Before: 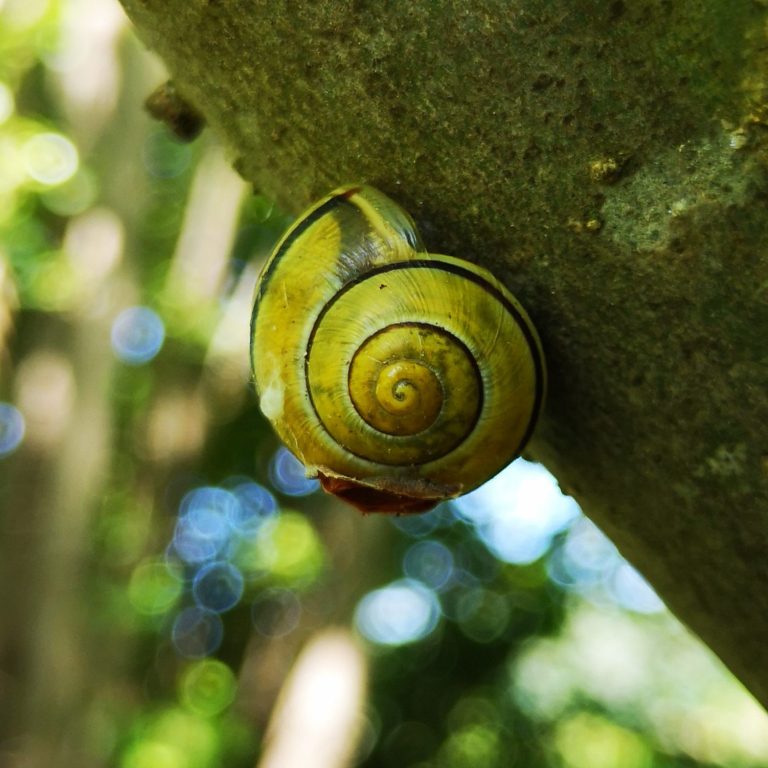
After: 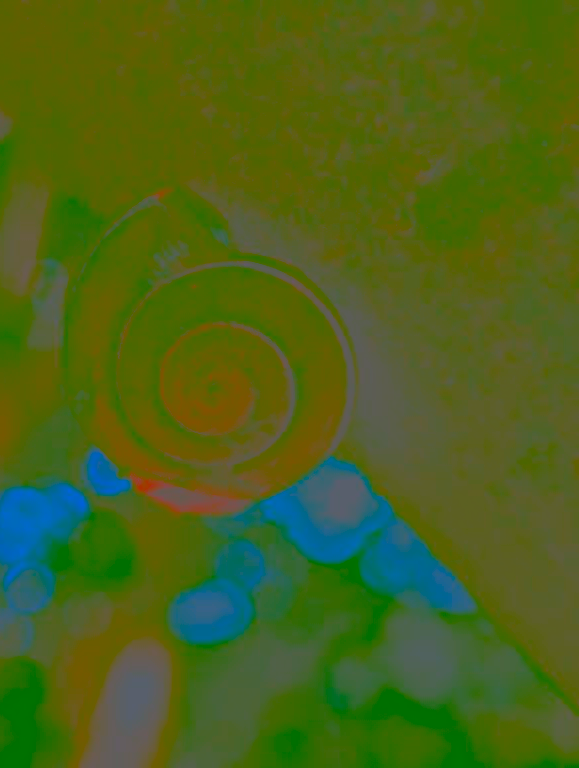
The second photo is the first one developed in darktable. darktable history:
crop and rotate: left 24.6%
white balance: red 0.983, blue 1.036
contrast brightness saturation: contrast -0.99, brightness -0.17, saturation 0.75
